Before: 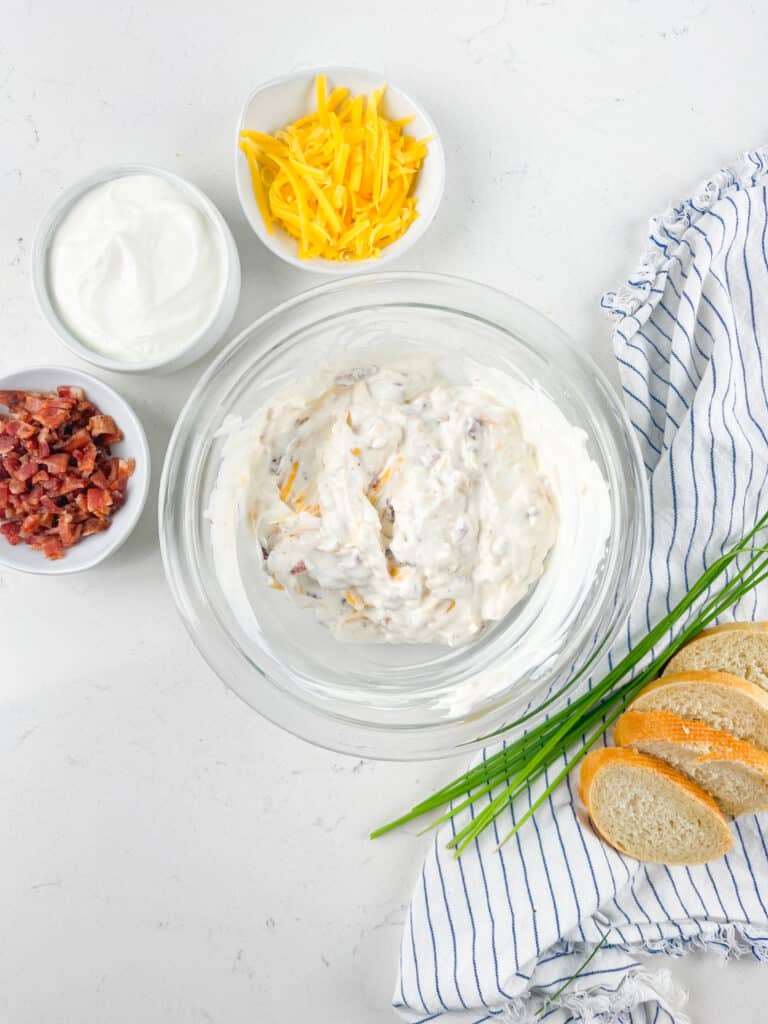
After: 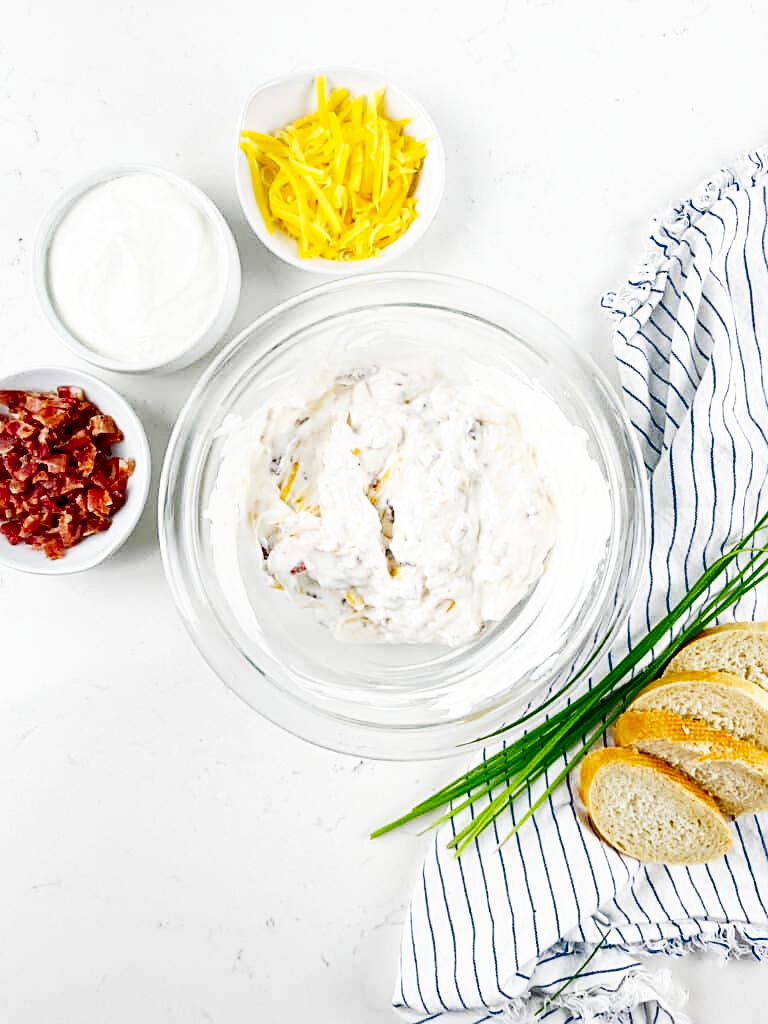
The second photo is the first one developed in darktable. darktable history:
sharpen: on, module defaults
base curve: curves: ch0 [(0, 0) (0.005, 0.002) (0.15, 0.3) (0.4, 0.7) (0.75, 0.95) (1, 1)], preserve colors none
contrast brightness saturation: contrast 0.09, brightness -0.59, saturation 0.17
